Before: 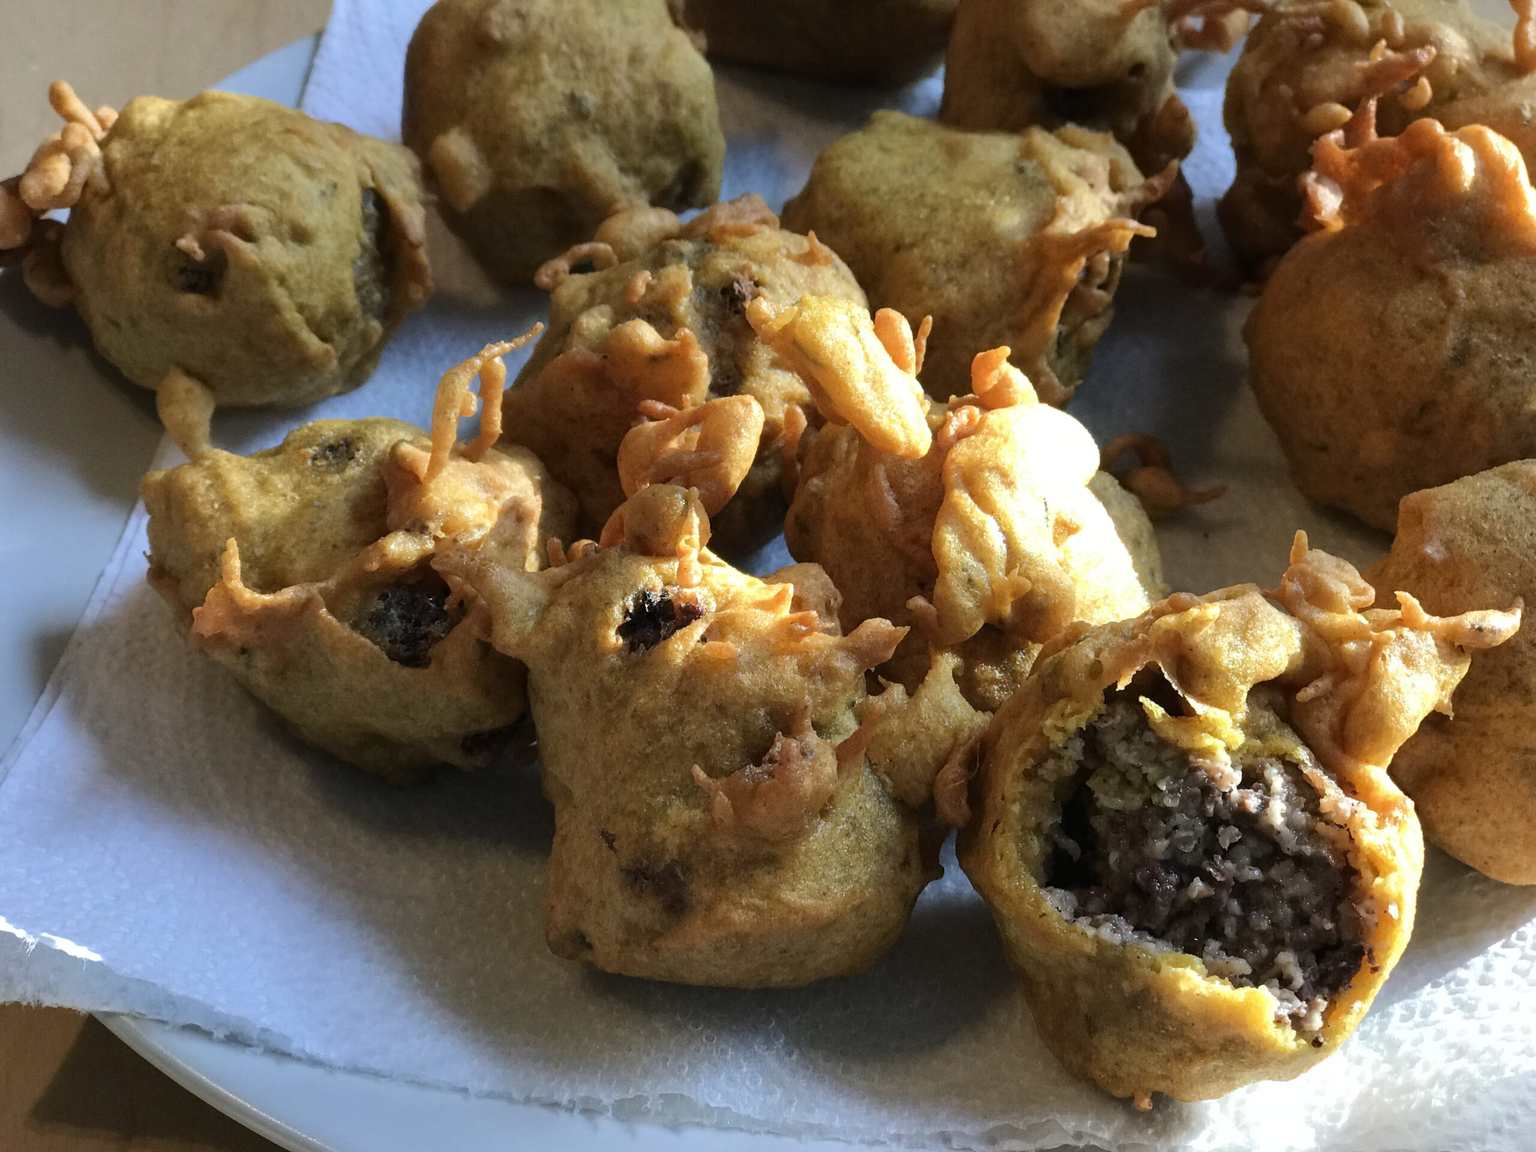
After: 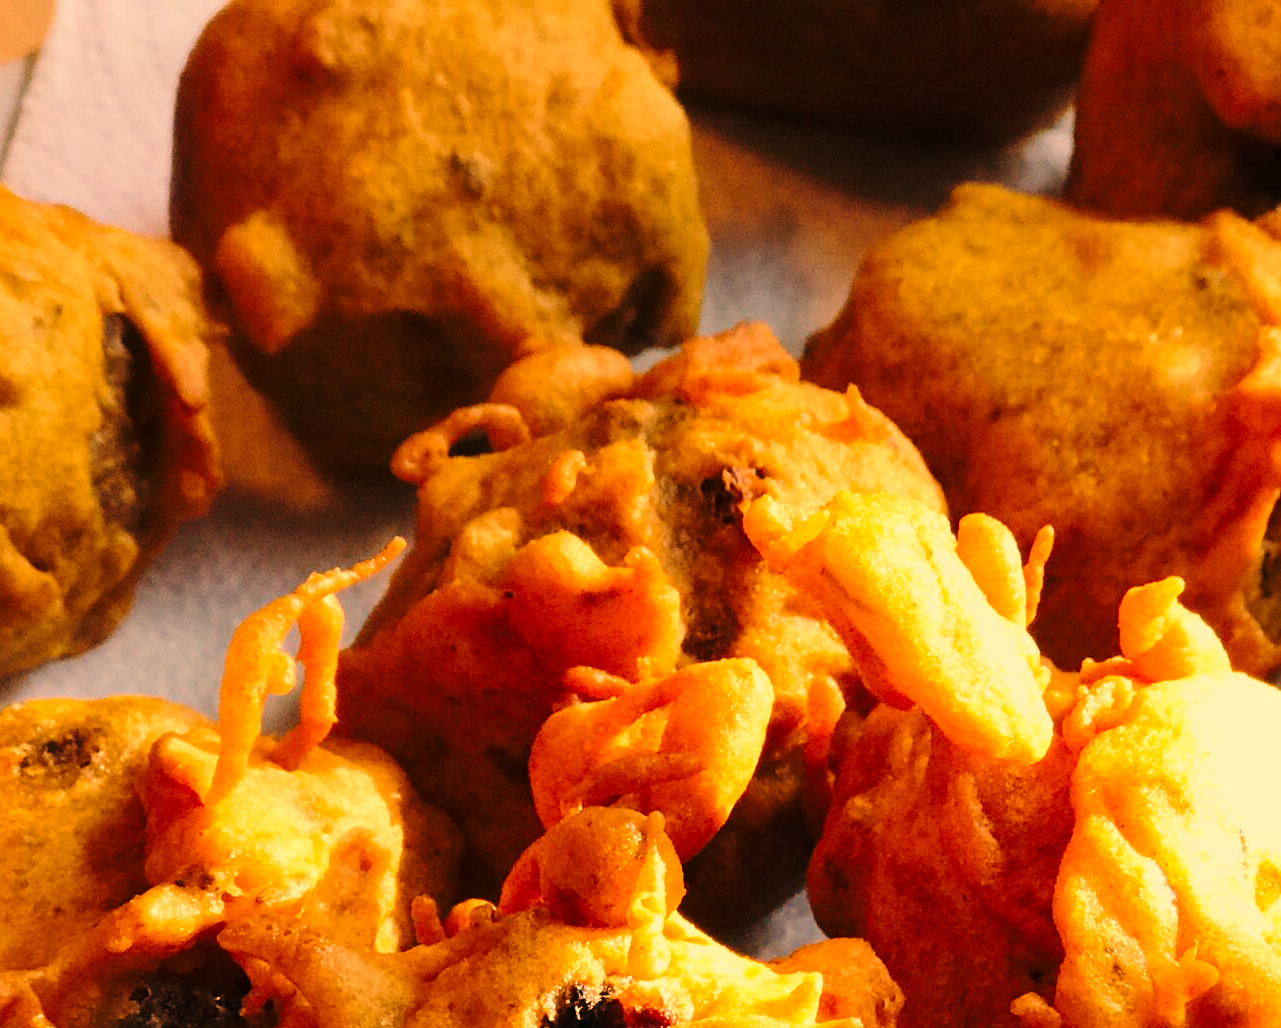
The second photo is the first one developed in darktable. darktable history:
base curve: curves: ch0 [(0, 0) (0.028, 0.03) (0.121, 0.232) (0.46, 0.748) (0.859, 0.968) (1, 1)], preserve colors none
exposure: exposure -0.582 EV, compensate highlight preservation false
crop: left 19.556%, right 30.401%, bottom 46.458%
white balance: red 1.467, blue 0.684
